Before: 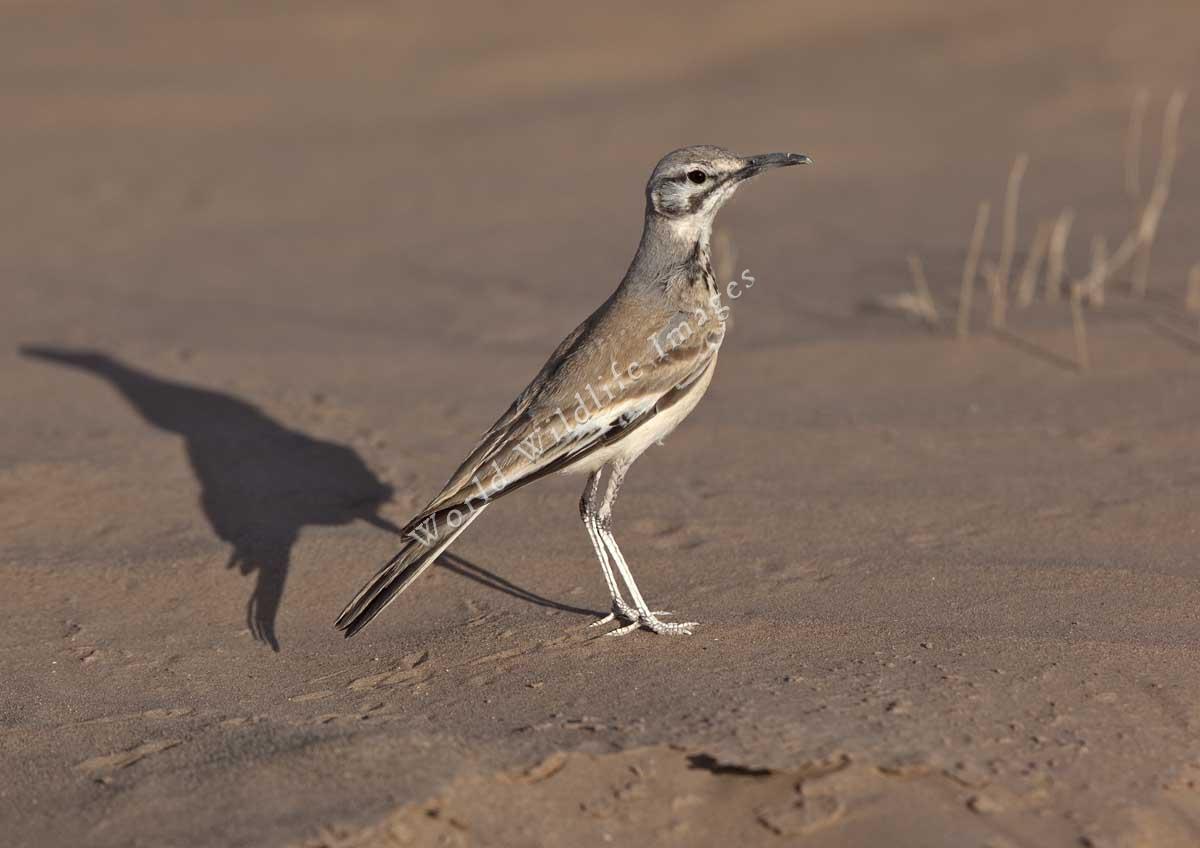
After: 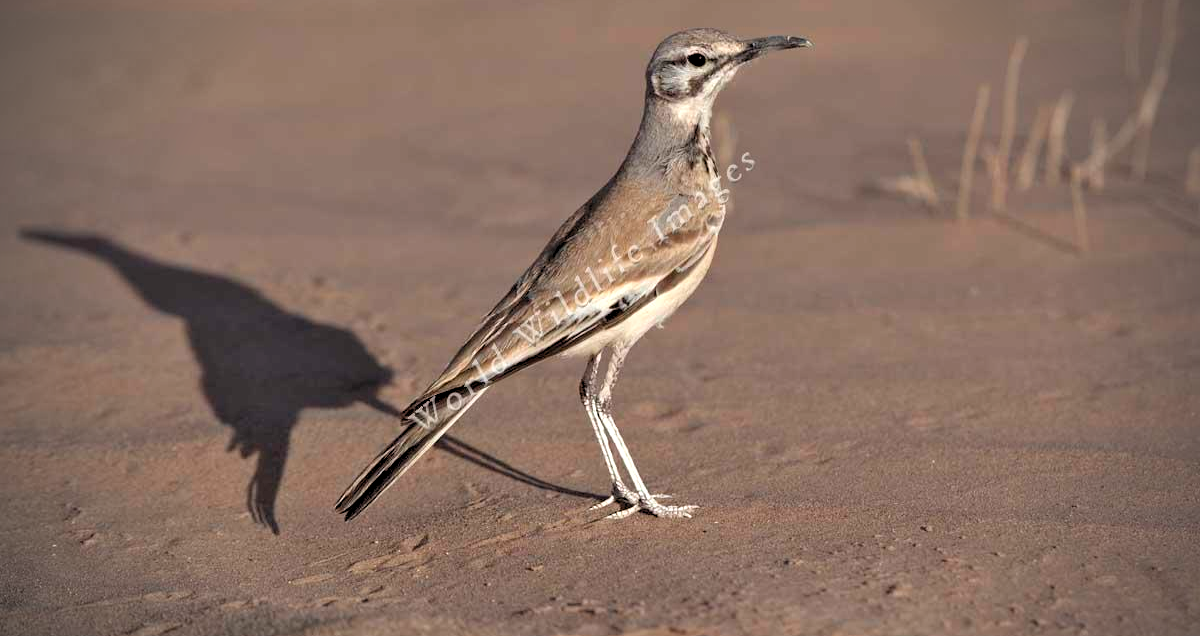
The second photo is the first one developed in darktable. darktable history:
crop: top 13.819%, bottom 11.169%
rgb levels: levels [[0.01, 0.419, 0.839], [0, 0.5, 1], [0, 0.5, 1]]
vignetting: fall-off start 75%, brightness -0.692, width/height ratio 1.084
